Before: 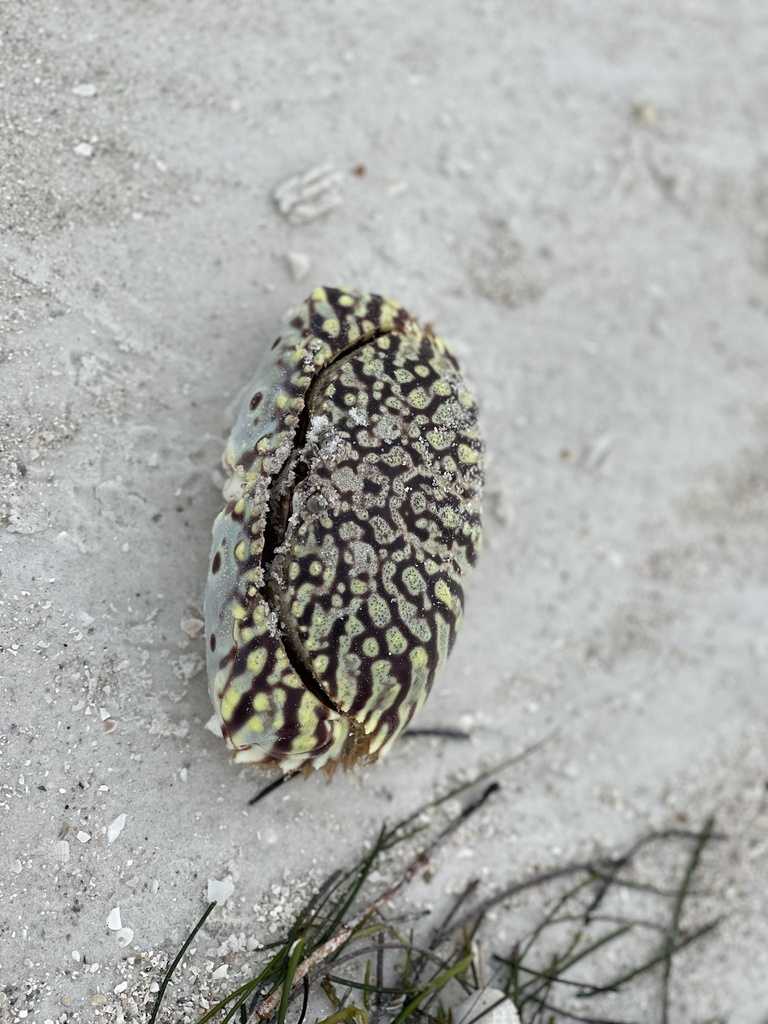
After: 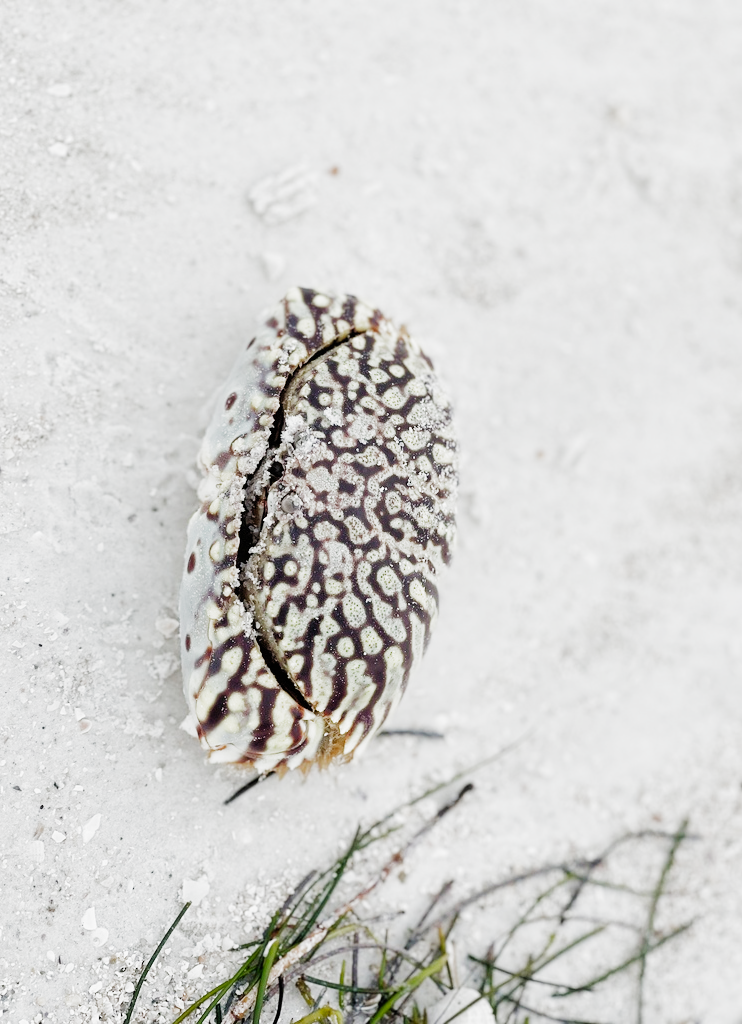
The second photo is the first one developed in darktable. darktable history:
filmic rgb: black relative exposure -7.65 EV, white relative exposure 4.56 EV, hardness 3.61, contrast 1.053, preserve chrominance no, color science v5 (2021), contrast in shadows safe, contrast in highlights safe
tone equalizer: -8 EV -0.397 EV, -7 EV -0.403 EV, -6 EV -0.341 EV, -5 EV -0.191 EV, -3 EV 0.219 EV, -2 EV 0.305 EV, -1 EV 0.415 EV, +0 EV 0.411 EV
exposure: black level correction 0, exposure 1.355 EV, compensate highlight preservation false
crop and rotate: left 3.292%
